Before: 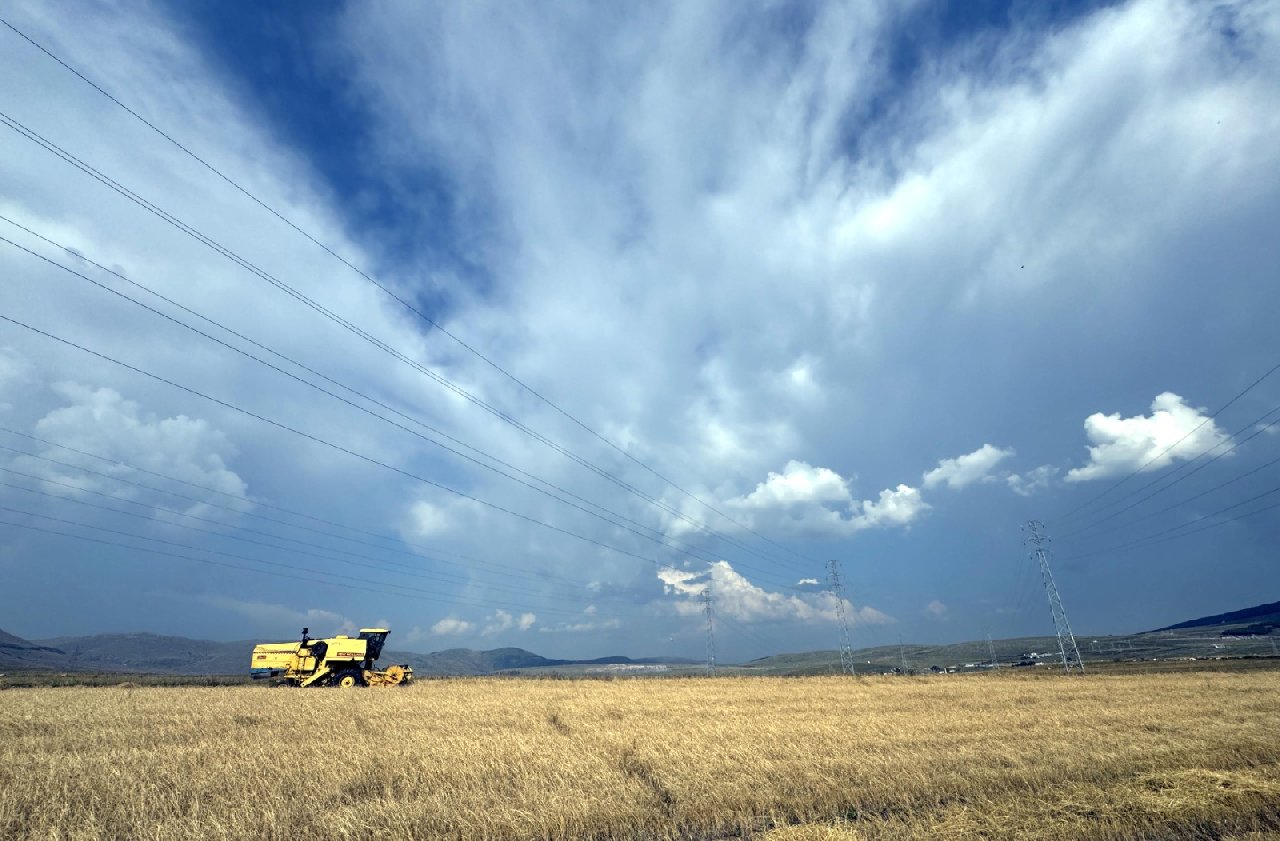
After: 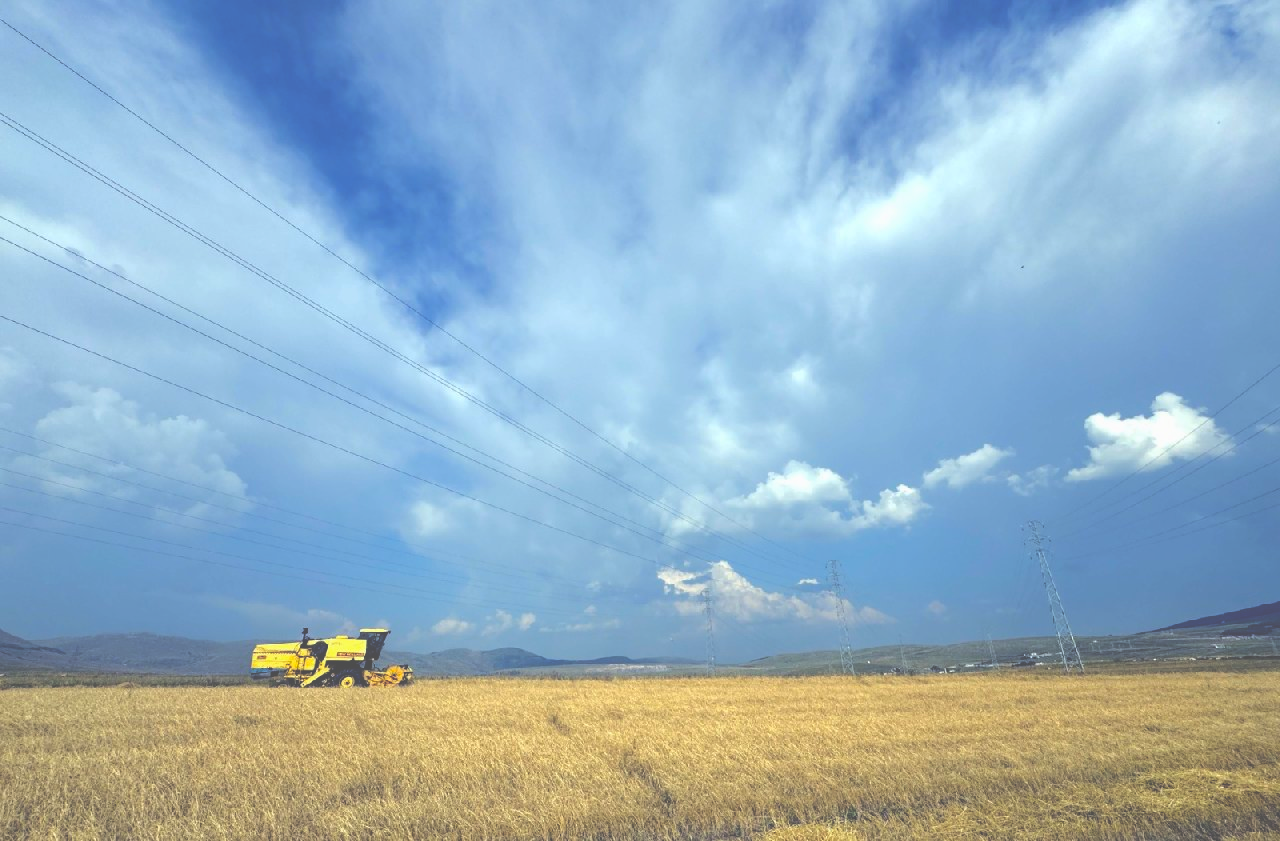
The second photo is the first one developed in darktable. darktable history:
exposure: black level correction -0.062, exposure -0.05 EV, compensate highlight preservation false
color balance rgb: perceptual saturation grading › global saturation 25%, perceptual brilliance grading › mid-tones 10%, perceptual brilliance grading › shadows 15%, global vibrance 20%
